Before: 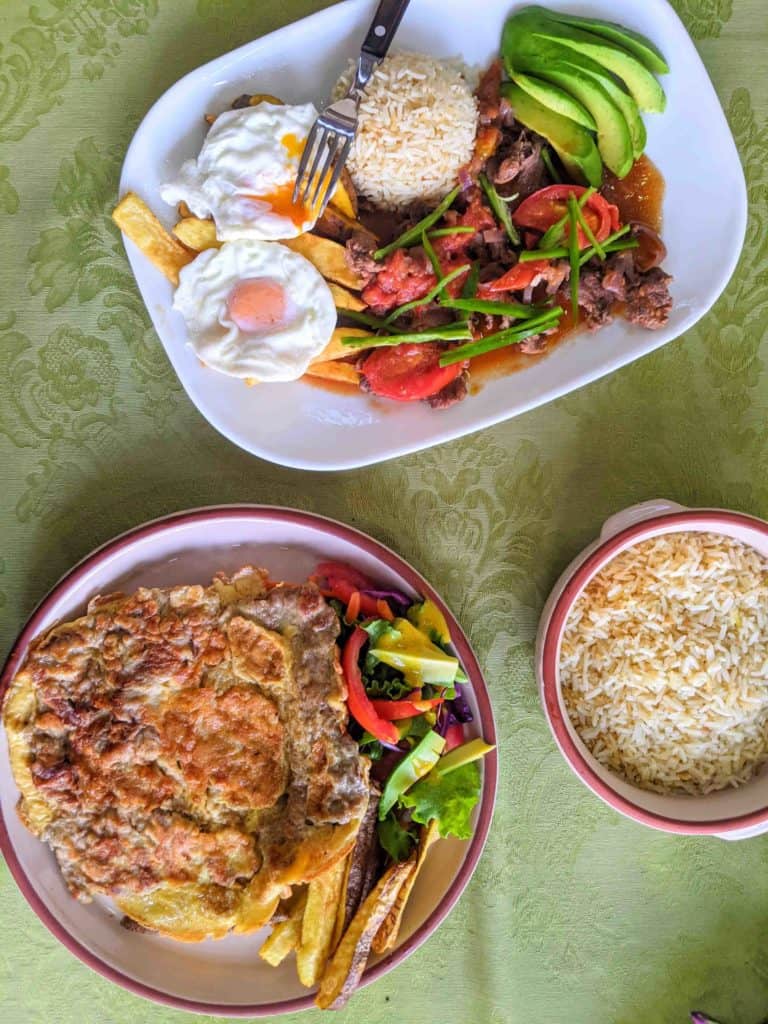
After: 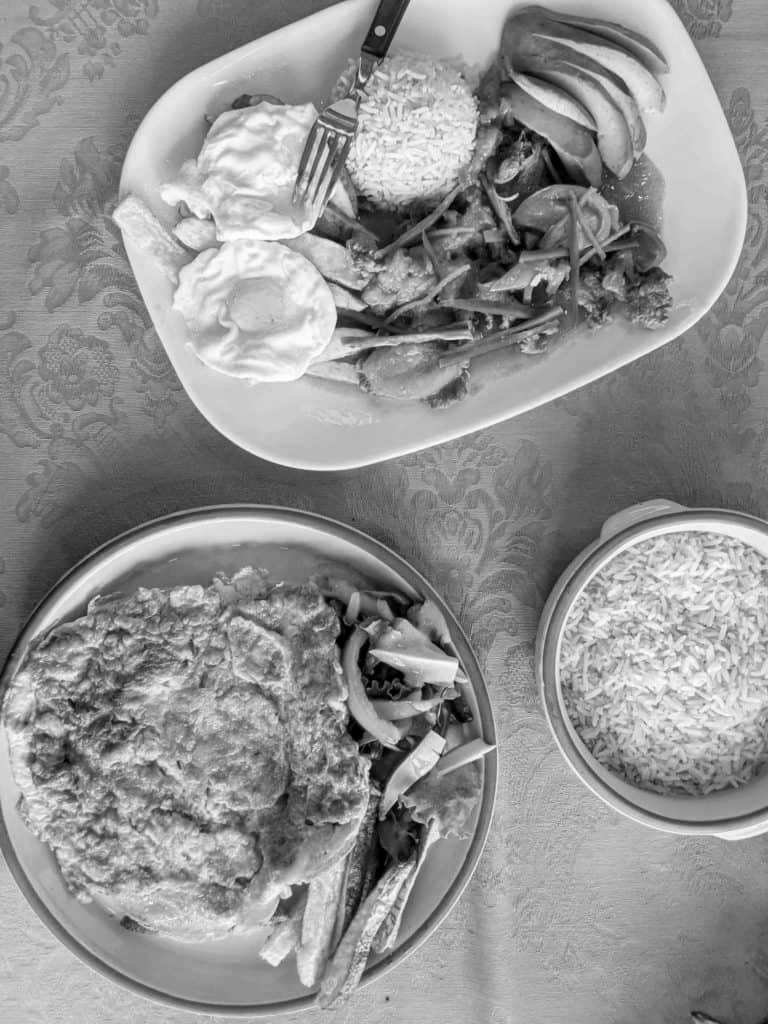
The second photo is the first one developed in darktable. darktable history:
exposure: black level correction 0.002, compensate highlight preservation false
color calibration: output gray [0.714, 0.278, 0, 0], illuminant same as pipeline (D50), adaptation none (bypass)
